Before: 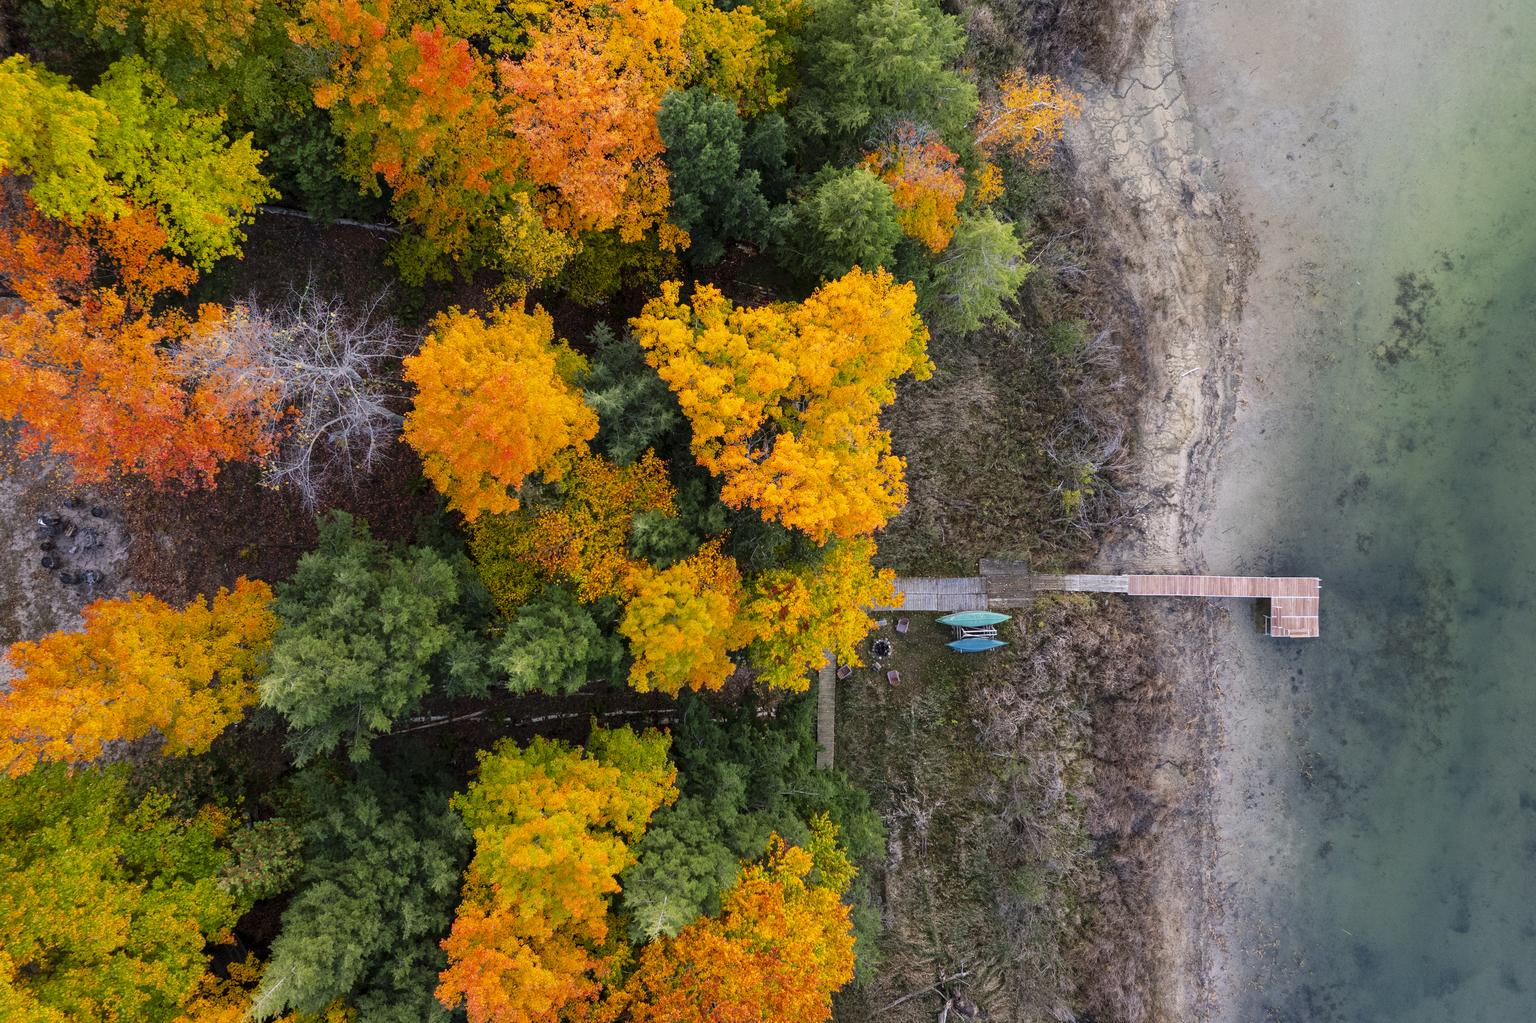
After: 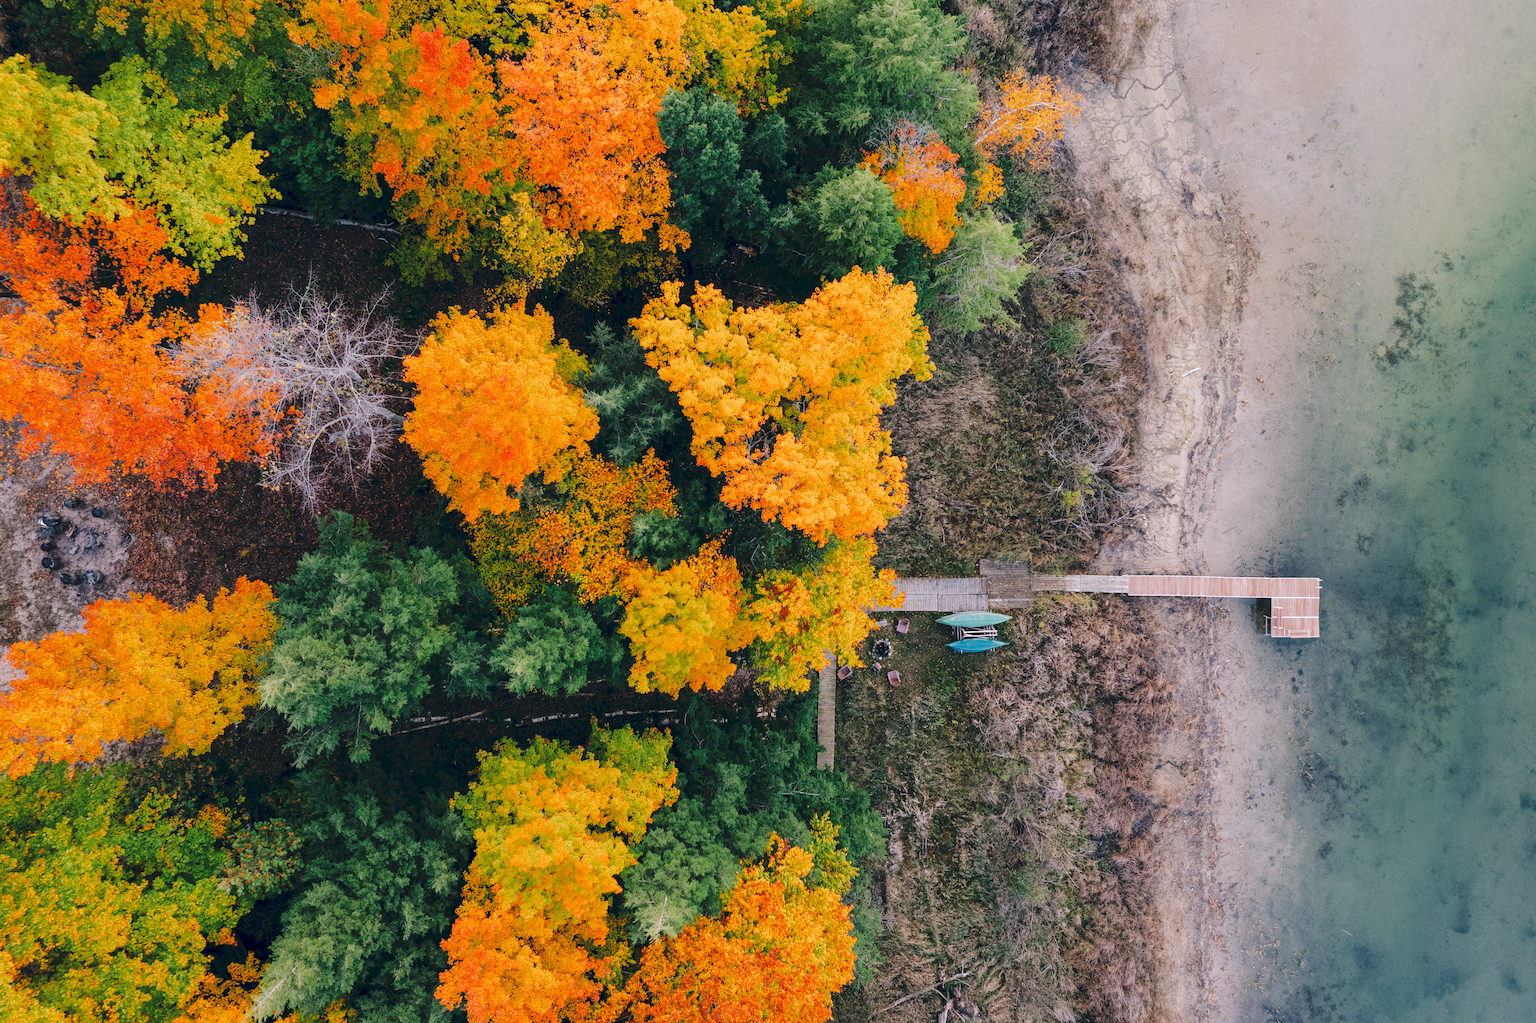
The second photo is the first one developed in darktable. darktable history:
tone curve: curves: ch0 [(0, 0) (0.003, 0.077) (0.011, 0.08) (0.025, 0.083) (0.044, 0.095) (0.069, 0.106) (0.1, 0.12) (0.136, 0.144) (0.177, 0.185) (0.224, 0.231) (0.277, 0.297) (0.335, 0.382) (0.399, 0.471) (0.468, 0.553) (0.543, 0.623) (0.623, 0.689) (0.709, 0.75) (0.801, 0.81) (0.898, 0.873) (1, 1)], preserve colors none
color look up table: target L [96.37, 91.09, 89.8, 91.62, 87.9, 88.17, 72.41, 57.77, 61.78, 52.65, 32.8, 29.77, 201.65, 105.79, 75, 69.51, 63, 64.1, 58.1, 50.46, 46.76, 46.95, 40.43, 30.76, 23.89, 24.52, 91.8, 80.44, 64, 68.86, 65.18, 57.95, 65.03, 54.26, 50.21, 40.7, 36.07, 36.37, 25.09, 24.13, 8.657, 0.663, 92.46, 84.46, 74.71, 57.17, 44.3, 38.69, 29.19], target a [-5.08, -7.644, -19.38, -7.938, -23.31, -29.49, -2.192, -52.26, -30.59, -28.88, -26.26, -20.29, 0, 0.001, 4.623, 43.24, 52.63, 14.25, 69.3, 40.93, 72.16, 22.39, 55.05, 5.406, 39.89, 21.98, 11.08, 36.67, 28.33, 66, 13.11, 3.52, 44.71, 29.03, 61.12, 58.41, 11.86, 35.9, 2.068, 24.56, 20.47, 0.748, -29.44, -23.17, 1.48, -22.33, -15.6, -20.42, -8.576], target b [18.52, 0.544, 36.88, 56.88, 22.59, 10.26, 1.817, 31.81, 3.221, 32.62, 17.18, 11.27, -0.001, -0.004, 67.07, 22.55, 56.85, 33.01, 64.3, 29.44, 25.72, 48.03, 43.85, 1.635, 10.52, 30.74, -2.009, -16.46, -5.146, -33.49, -45.96, 0.596, -43.75, -30.52, 4.296, -14.22, -58.69, -56.18, -24.72, -44.67, -39.56, -12.86, -11.39, -18.1, -24.35, -15.61, -32.71, -6.363, -18.89], num patches 49
